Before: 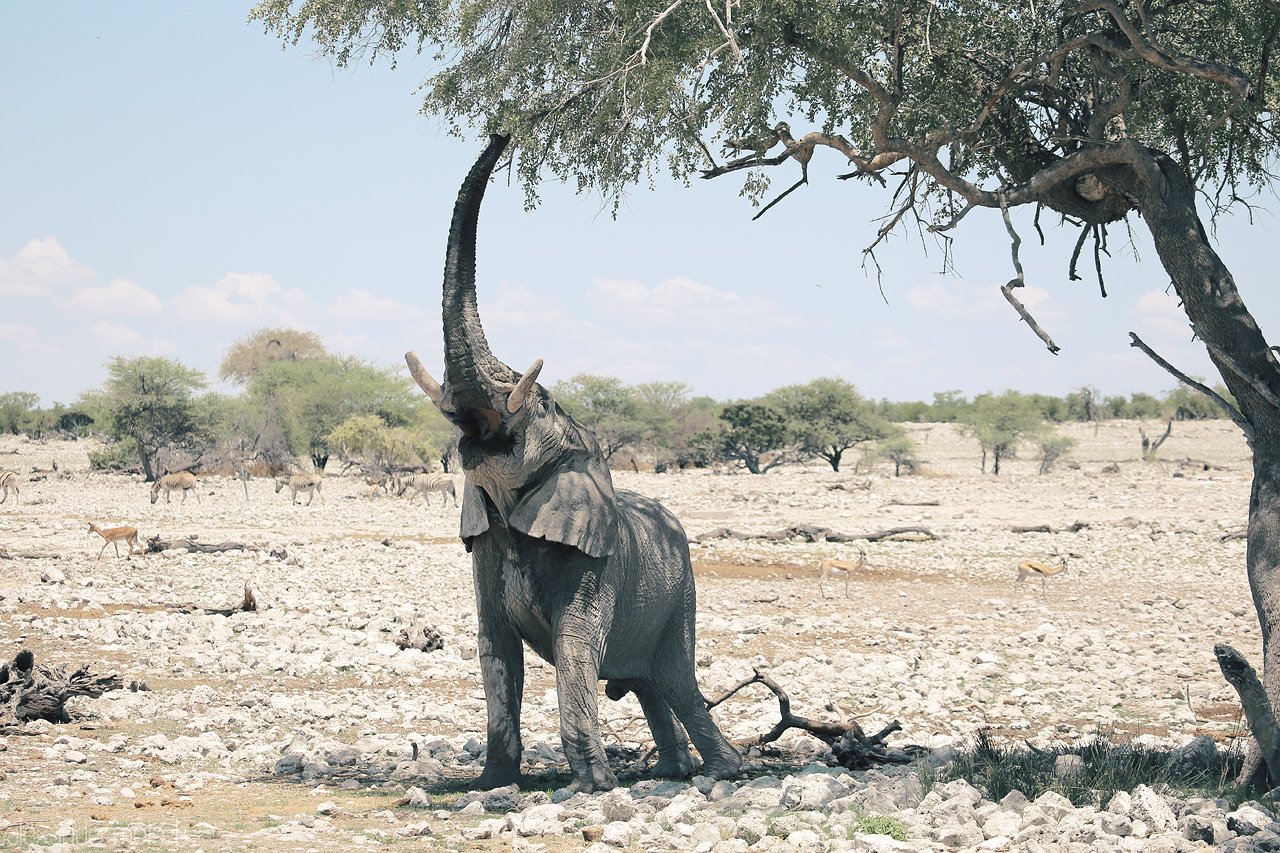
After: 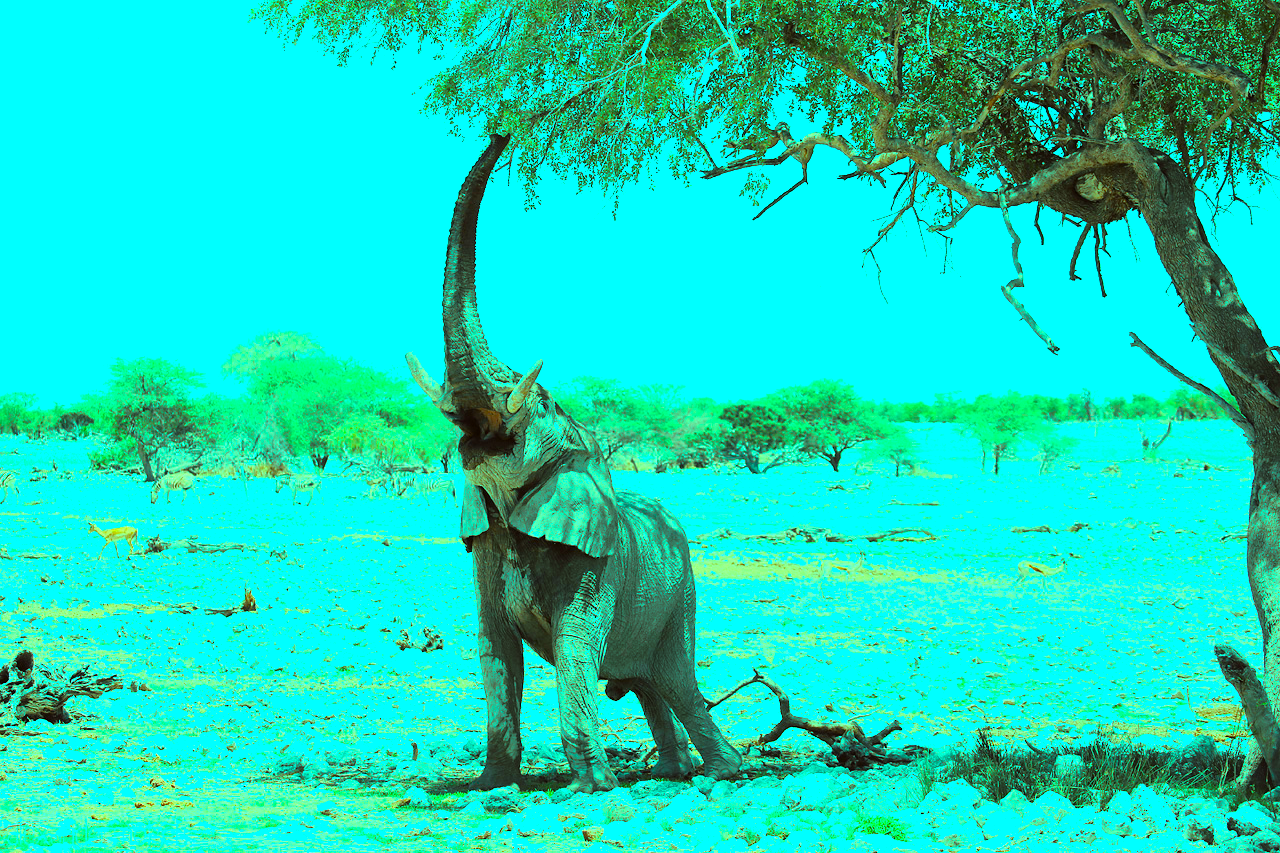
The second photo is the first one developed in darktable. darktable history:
tone equalizer: -8 EV -0.74 EV, -7 EV -0.696 EV, -6 EV -0.635 EV, -5 EV -0.37 EV, -3 EV 0.376 EV, -2 EV 0.6 EV, -1 EV 0.687 EV, +0 EV 0.763 EV
color balance rgb: power › chroma 2.52%, power › hue 67.34°, highlights gain › luminance 19.734%, highlights gain › chroma 13.098%, highlights gain › hue 173.95°, linear chroma grading › global chroma 14.555%, perceptual saturation grading › global saturation 35.706%, perceptual saturation grading › shadows 35.119%, global vibrance 21.004%
local contrast: mode bilateral grid, contrast 21, coarseness 50, detail 120%, midtone range 0.2
